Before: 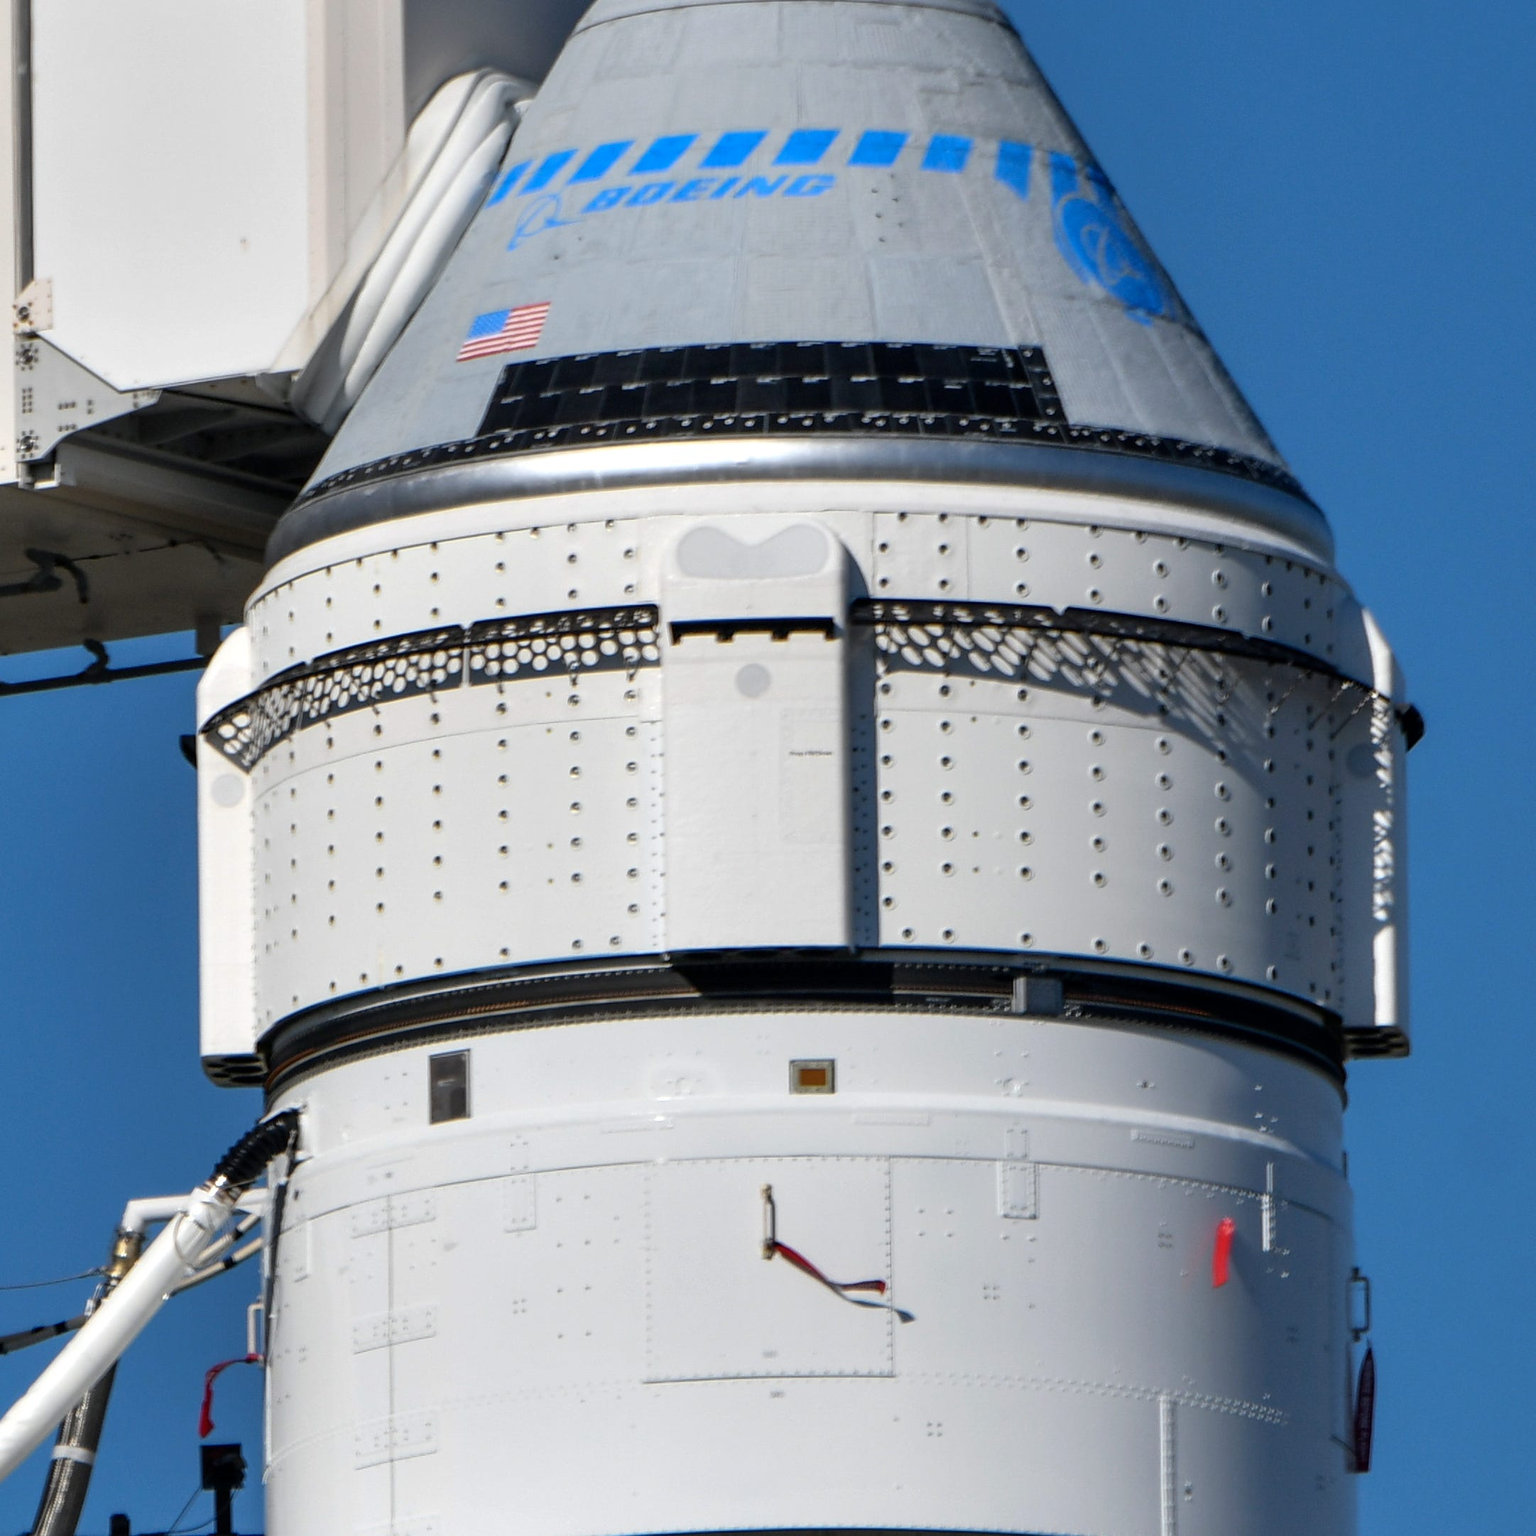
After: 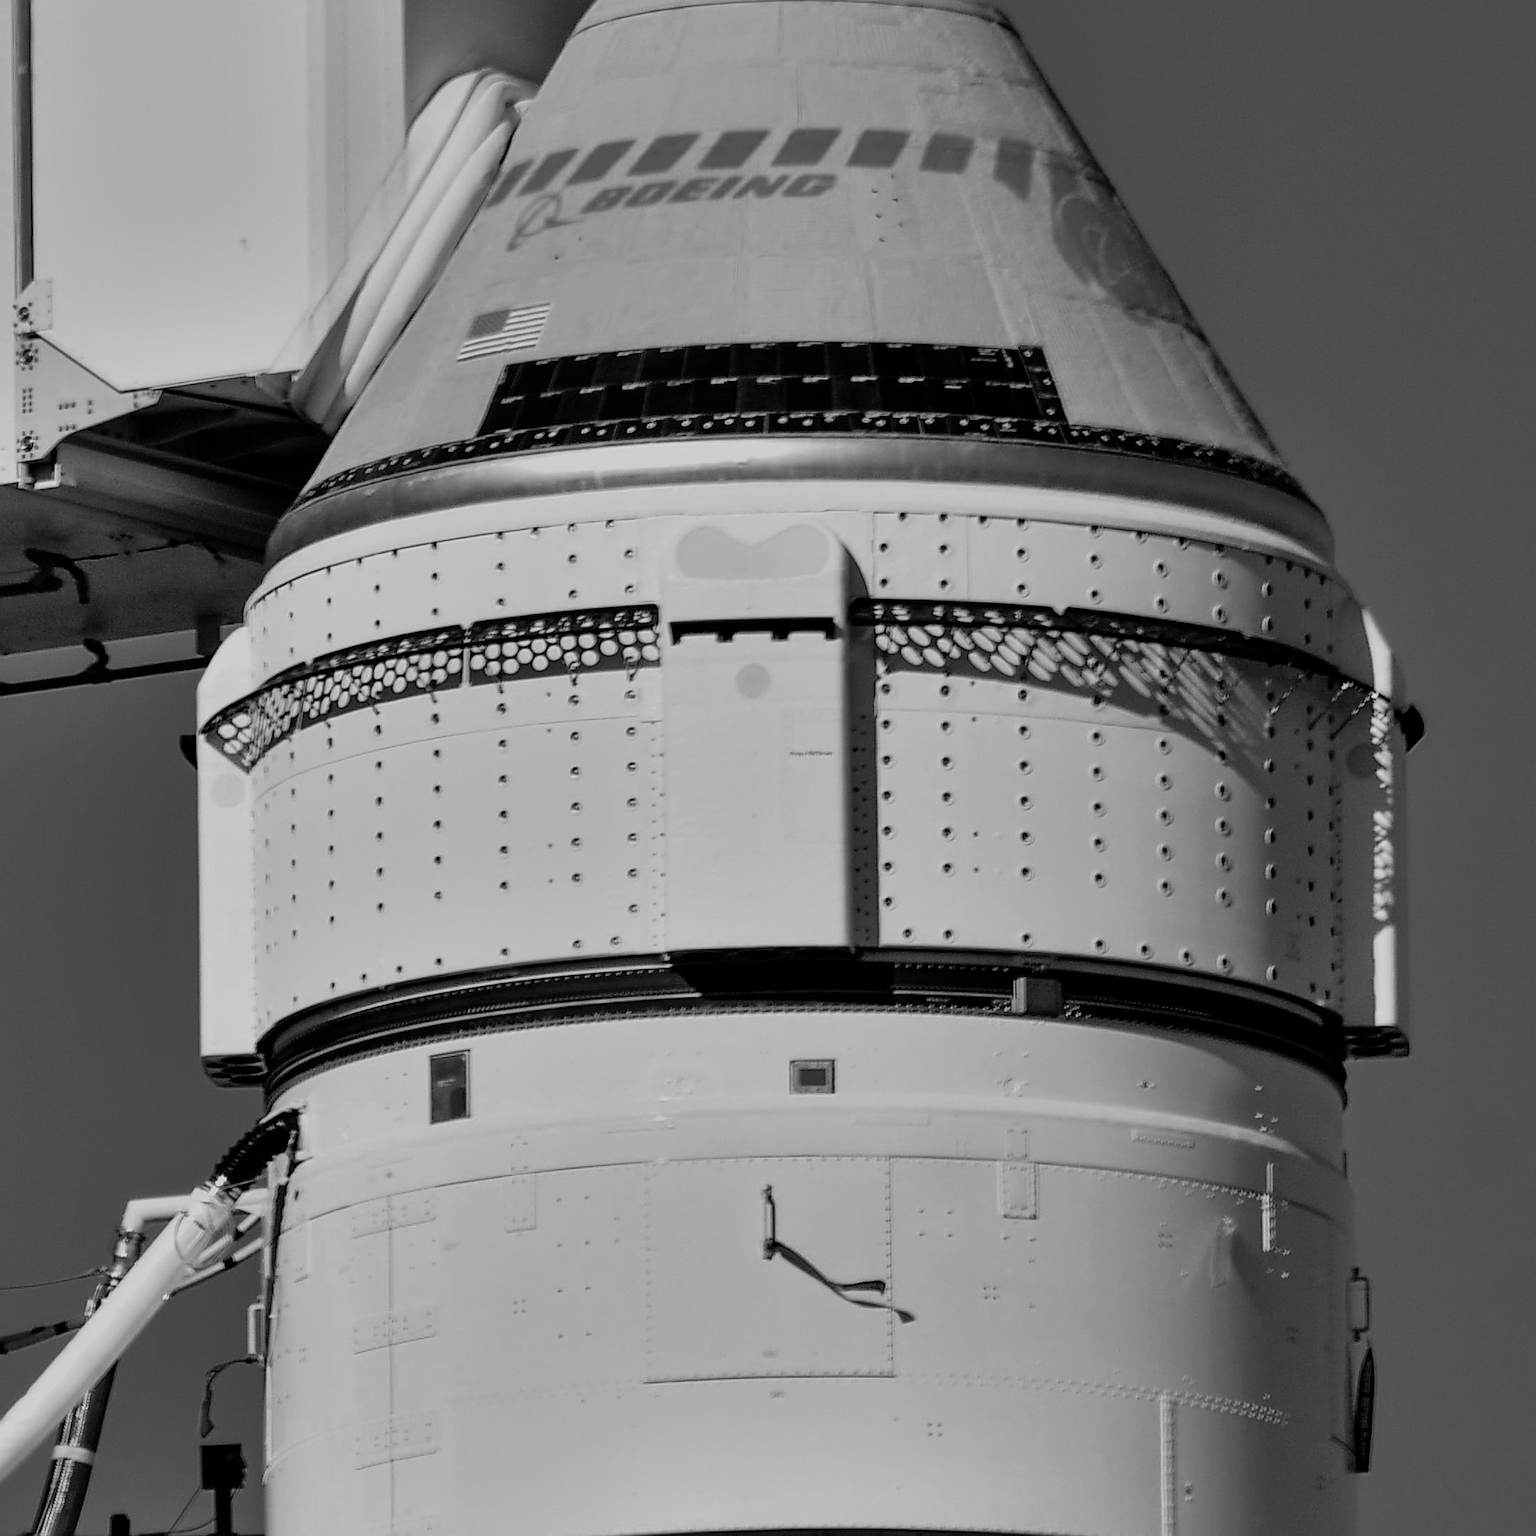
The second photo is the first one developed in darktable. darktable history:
sharpen: amount 0.75
shadows and highlights: shadows 53, soften with gaussian
color zones: curves: ch0 [(0.002, 0.593) (0.143, 0.417) (0.285, 0.541) (0.455, 0.289) (0.608, 0.327) (0.727, 0.283) (0.869, 0.571) (1, 0.603)]; ch1 [(0, 0) (0.143, 0) (0.286, 0) (0.429, 0) (0.571, 0) (0.714, 0) (0.857, 0)]
filmic rgb: black relative exposure -6.98 EV, white relative exposure 5.63 EV, hardness 2.86
